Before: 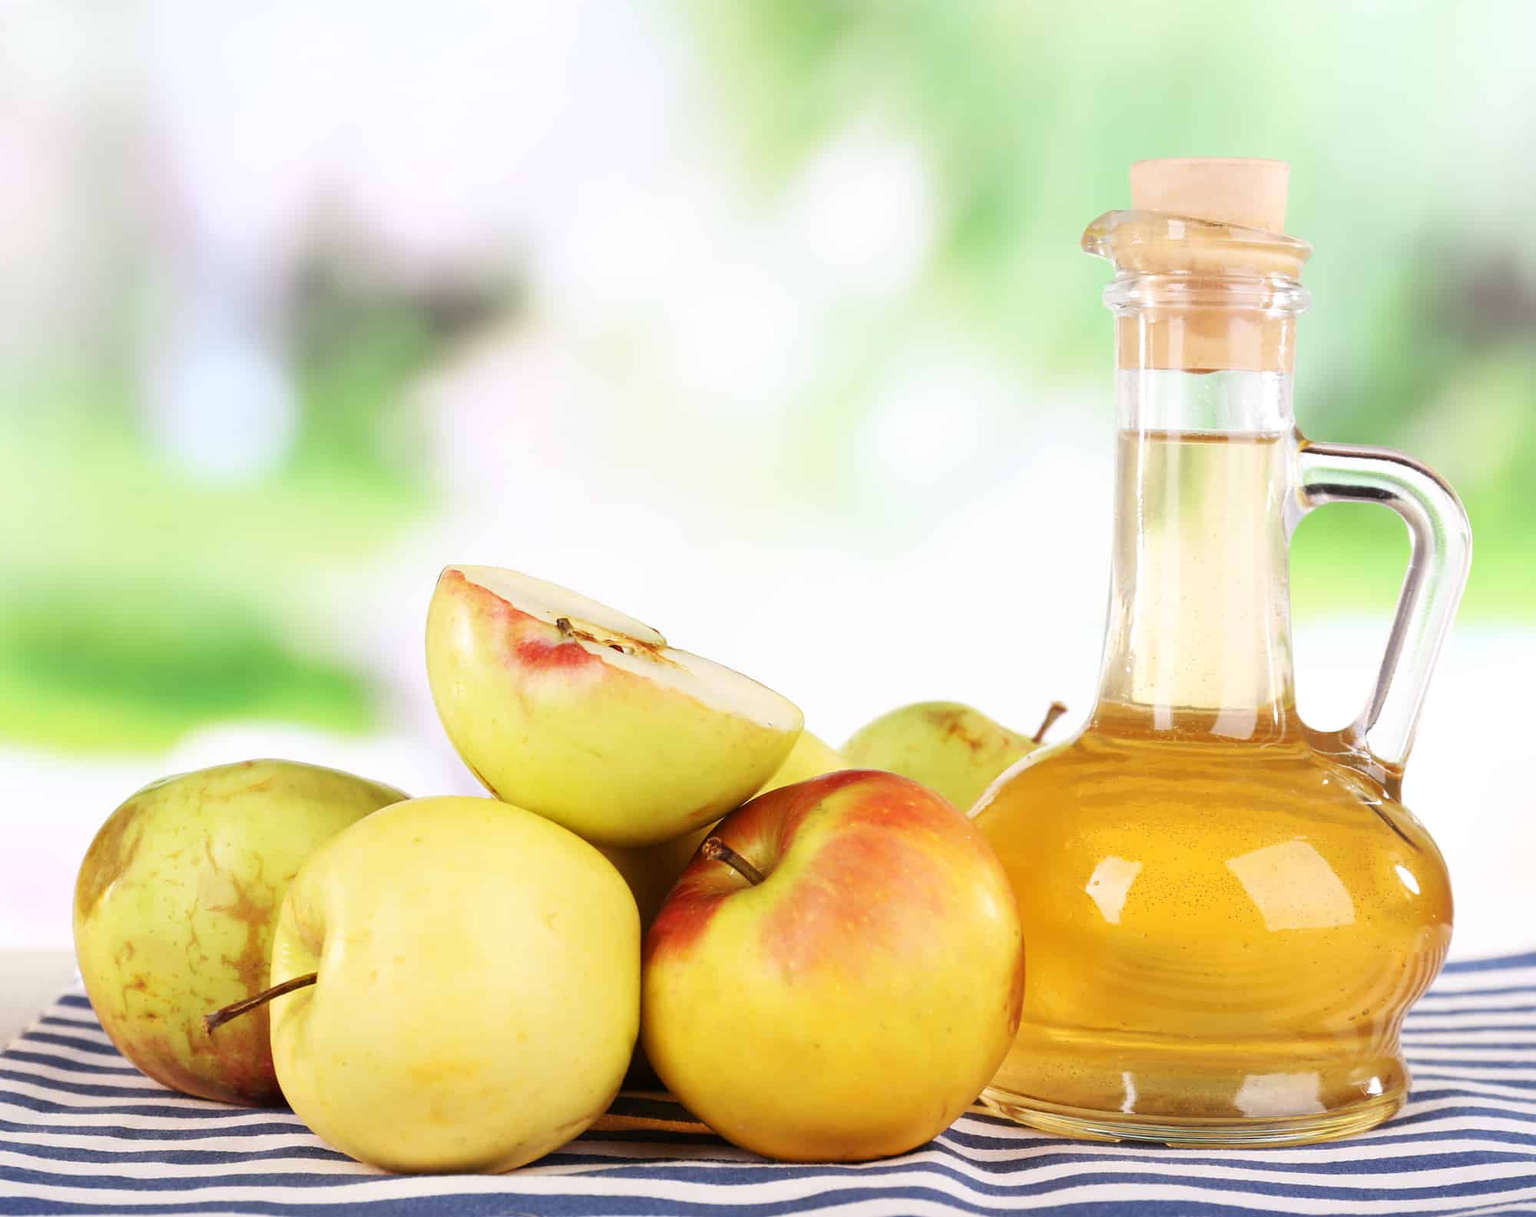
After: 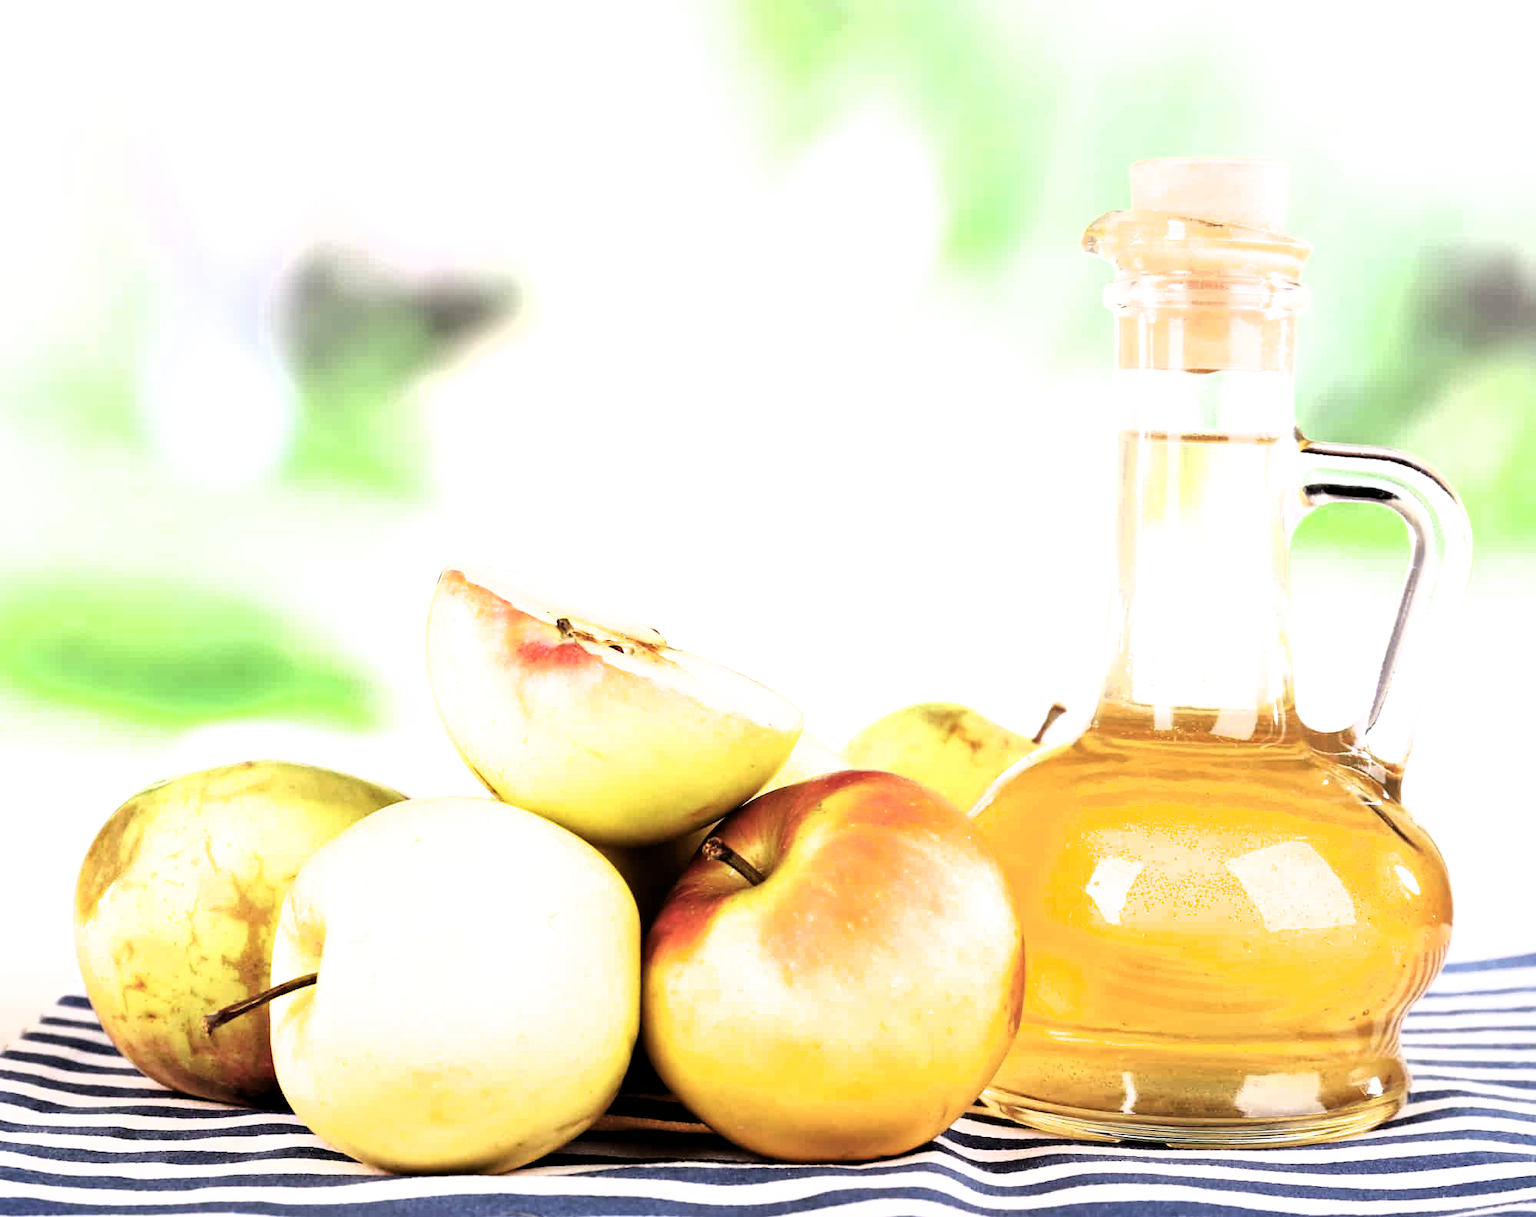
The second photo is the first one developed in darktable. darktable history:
haze removal: strength 0.29, distance 0.25, compatibility mode true, adaptive false
filmic rgb: black relative exposure -8.2 EV, white relative exposure 2.2 EV, threshold 3 EV, hardness 7.11, latitude 85.74%, contrast 1.696, highlights saturation mix -4%, shadows ↔ highlights balance -2.69%, color science v5 (2021), contrast in shadows safe, contrast in highlights safe, enable highlight reconstruction true
